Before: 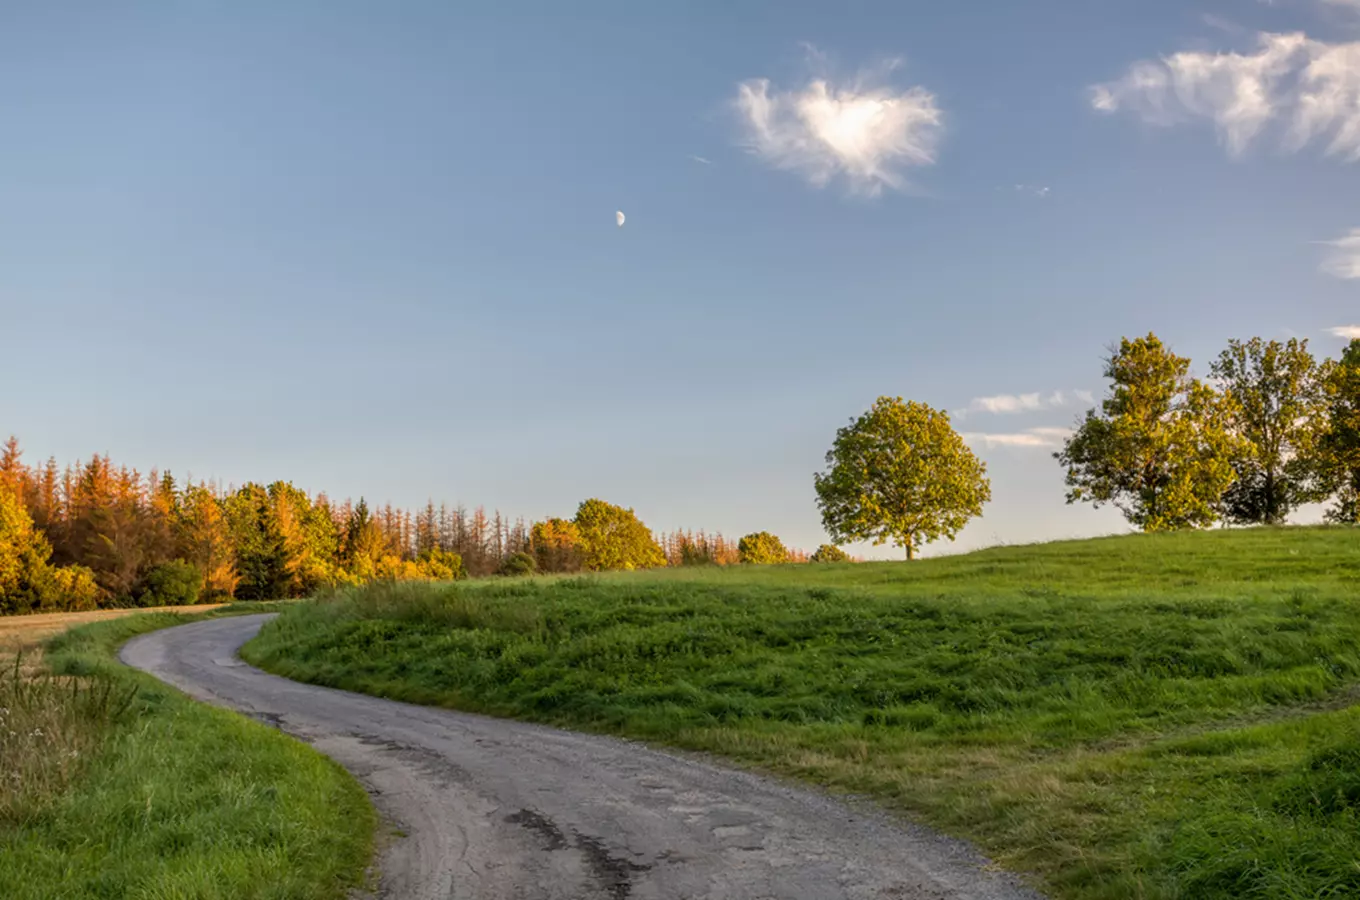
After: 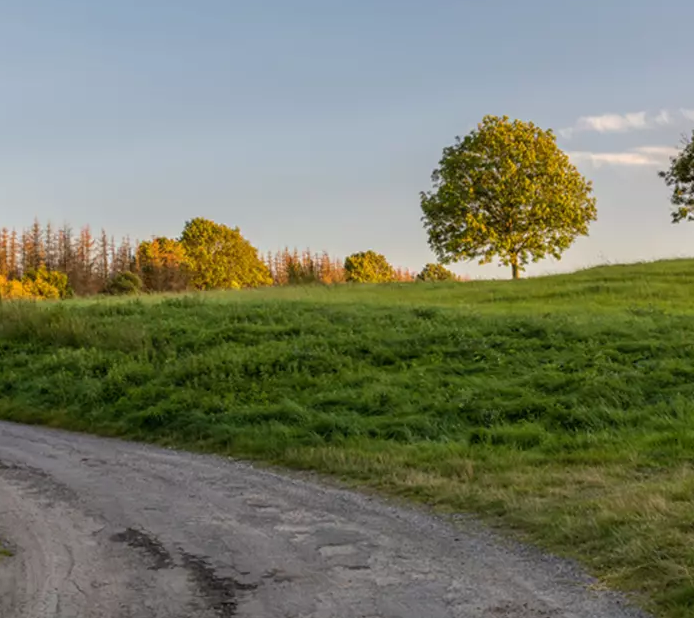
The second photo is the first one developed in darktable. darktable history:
crop and rotate: left 29.039%, top 31.226%, right 19.862%
